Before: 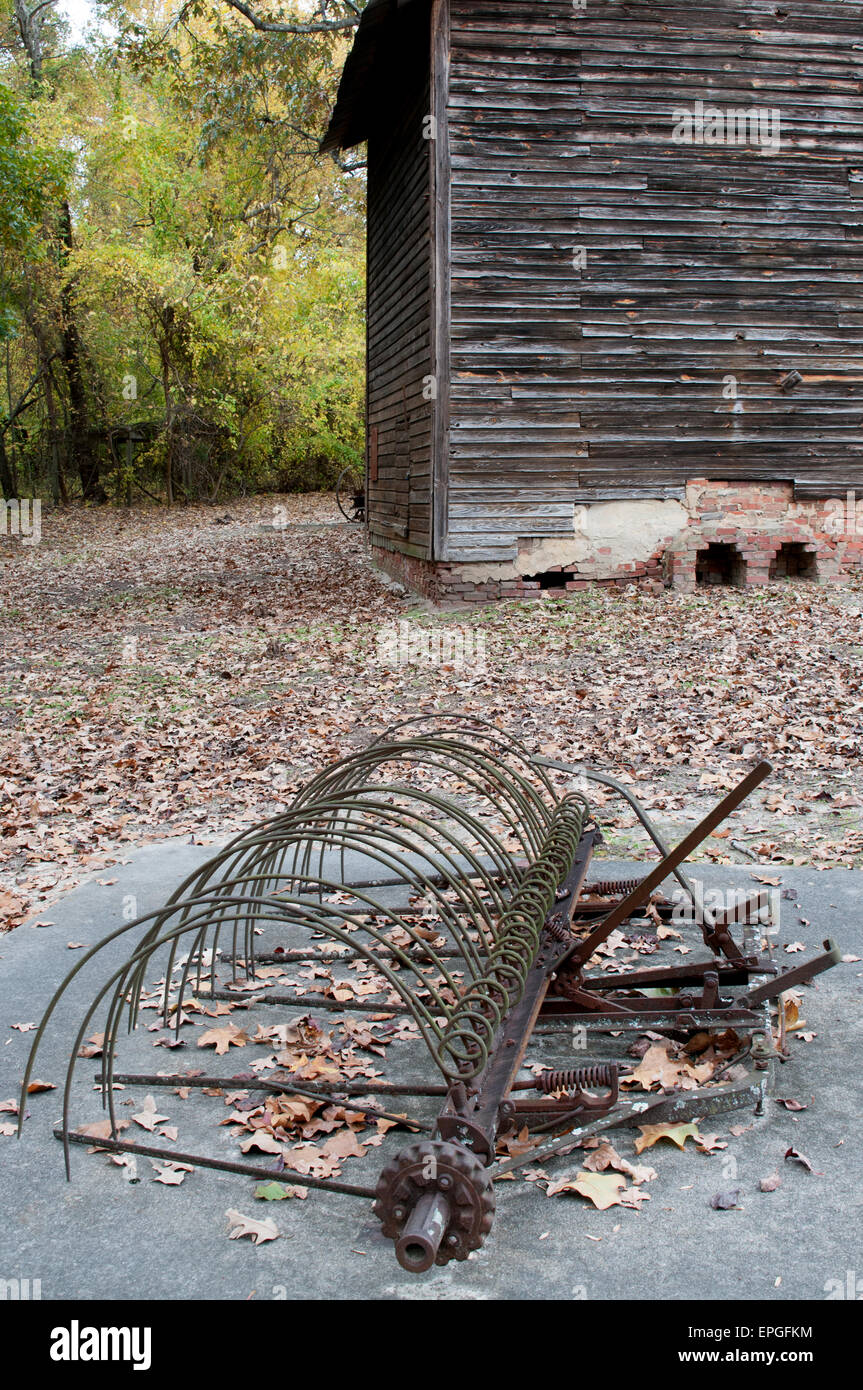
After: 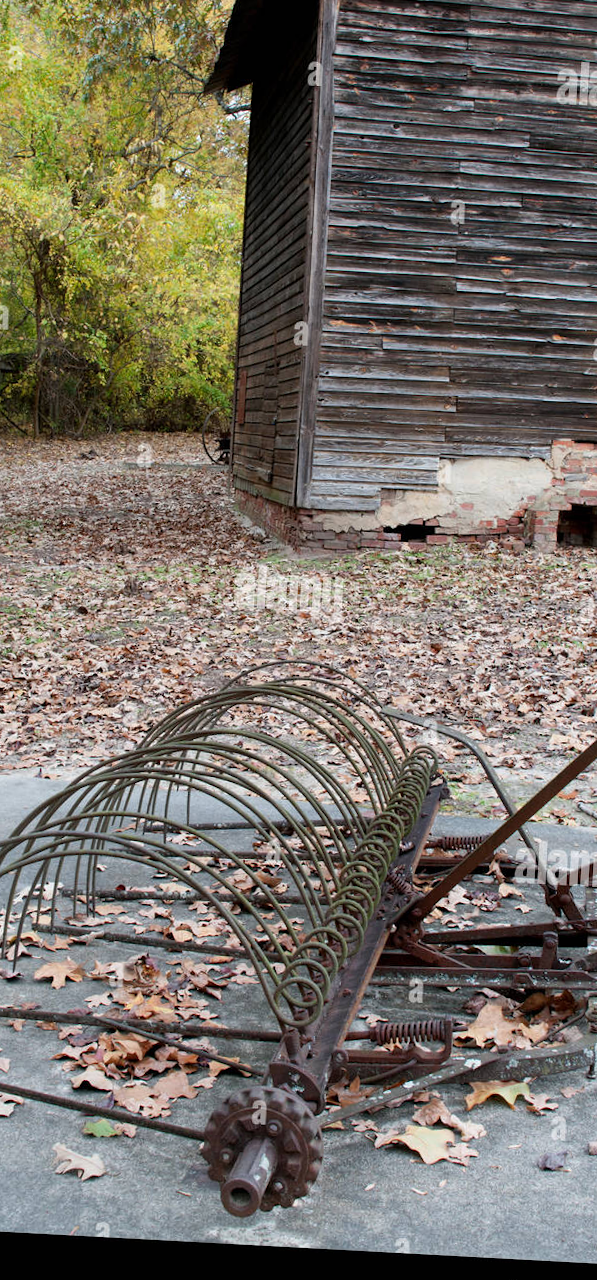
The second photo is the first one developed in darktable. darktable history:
crop and rotate: angle -3.07°, left 14.083%, top 0.015%, right 10.853%, bottom 0.068%
